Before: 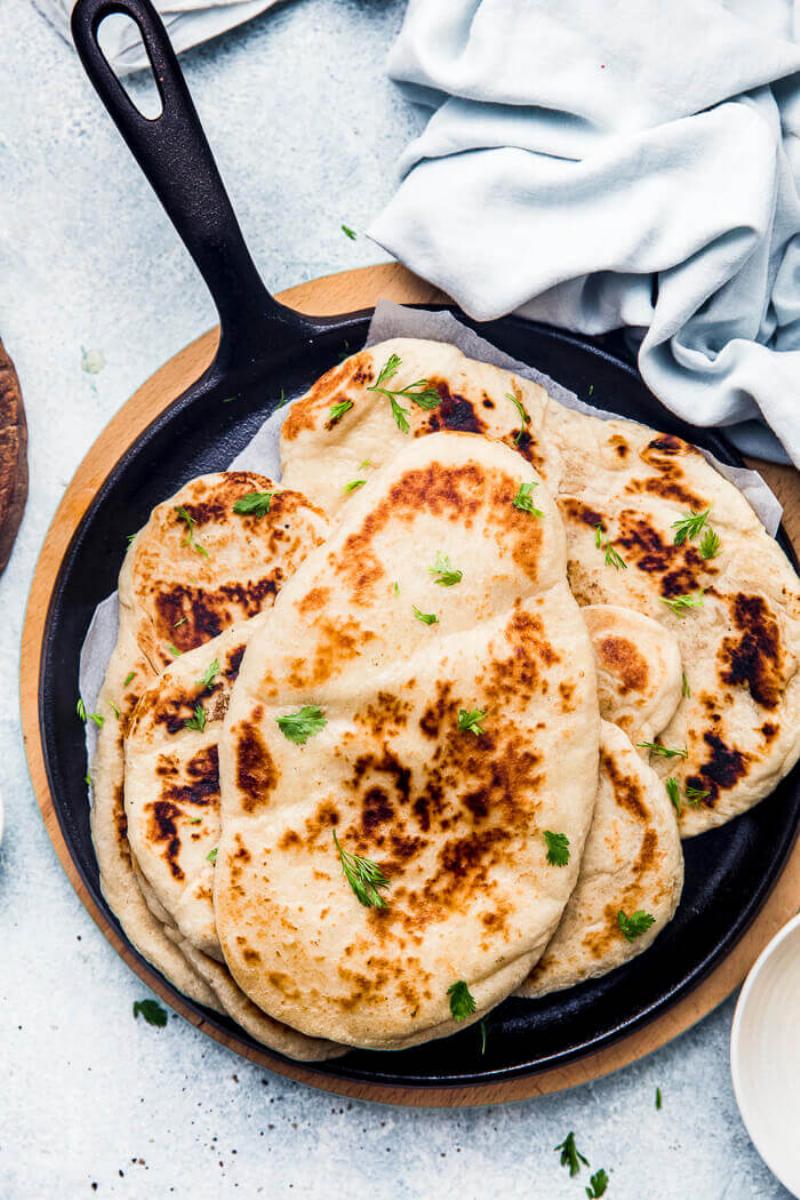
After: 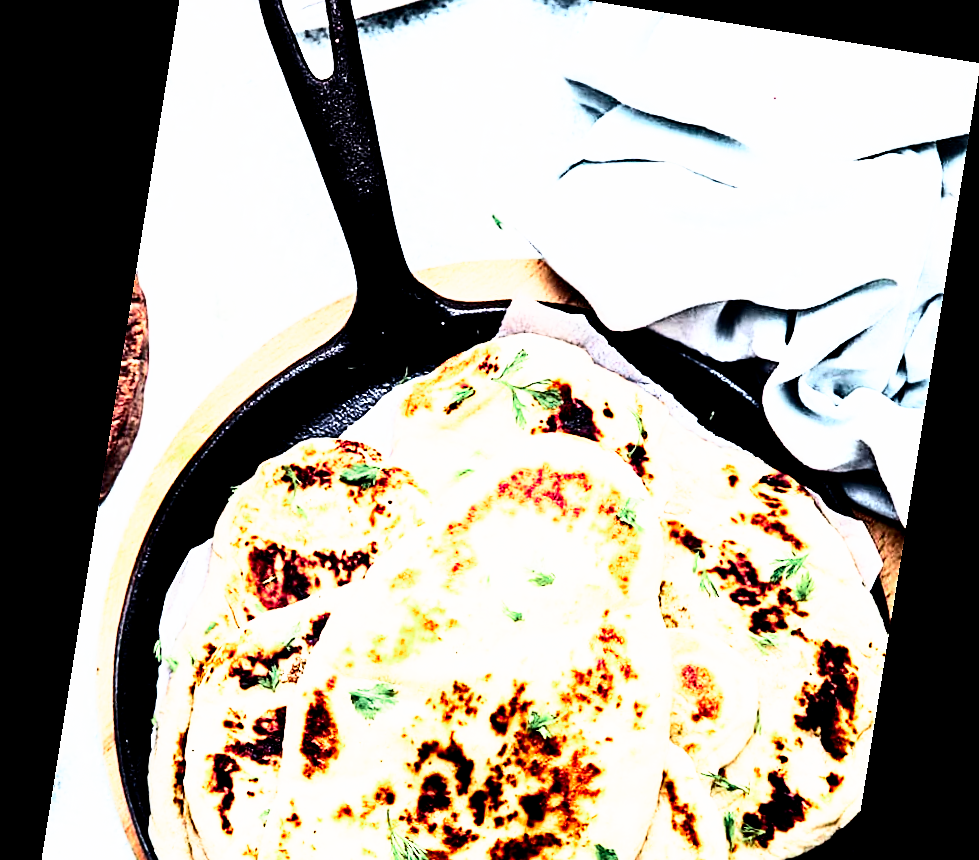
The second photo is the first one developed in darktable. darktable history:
crop and rotate: top 4.848%, bottom 29.503%
color zones: curves: ch0 [(0, 0.466) (0.128, 0.466) (0.25, 0.5) (0.375, 0.456) (0.5, 0.5) (0.625, 0.5) (0.737, 0.652) (0.875, 0.5)]; ch1 [(0, 0.603) (0.125, 0.618) (0.261, 0.348) (0.372, 0.353) (0.497, 0.363) (0.611, 0.45) (0.731, 0.427) (0.875, 0.518) (0.998, 0.652)]; ch2 [(0, 0.559) (0.125, 0.451) (0.253, 0.564) (0.37, 0.578) (0.5, 0.466) (0.625, 0.471) (0.731, 0.471) (0.88, 0.485)]
contrast brightness saturation: contrast 0.22
filmic rgb: black relative exposure -8.7 EV, white relative exposure 2.7 EV, threshold 3 EV, target black luminance 0%, hardness 6.25, latitude 75%, contrast 1.325, highlights saturation mix -5%, preserve chrominance no, color science v5 (2021), iterations of high-quality reconstruction 0, enable highlight reconstruction true
rgb curve: curves: ch0 [(0, 0) (0.21, 0.15) (0.24, 0.21) (0.5, 0.75) (0.75, 0.96) (0.89, 0.99) (1, 1)]; ch1 [(0, 0.02) (0.21, 0.13) (0.25, 0.2) (0.5, 0.67) (0.75, 0.9) (0.89, 0.97) (1, 1)]; ch2 [(0, 0.02) (0.21, 0.13) (0.25, 0.2) (0.5, 0.67) (0.75, 0.9) (0.89, 0.97) (1, 1)], compensate middle gray true
sharpen: on, module defaults
rotate and perspective: rotation 9.12°, automatic cropping off
